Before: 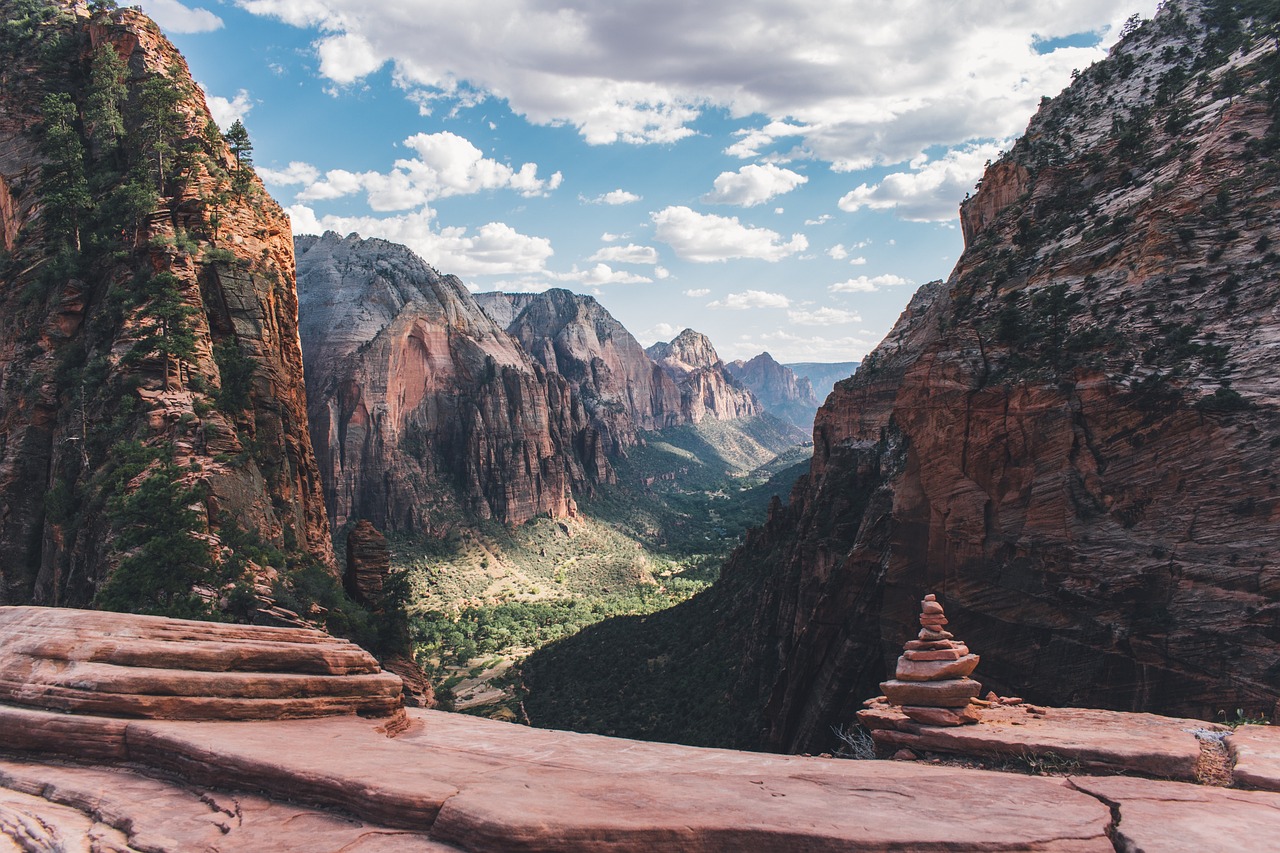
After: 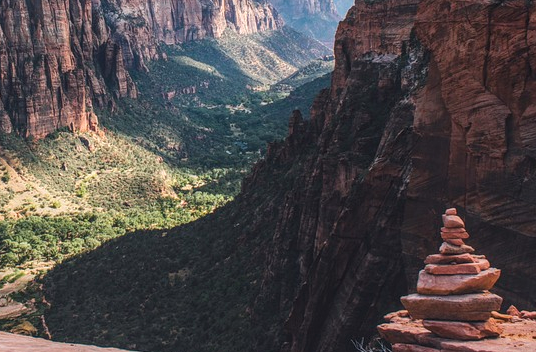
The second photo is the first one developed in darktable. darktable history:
local contrast: highlights 1%, shadows 1%, detail 134%
crop: left 37.485%, top 45.274%, right 20.588%, bottom 13.44%
color balance rgb: power › chroma 0.279%, power › hue 22.17°, perceptual saturation grading › global saturation 0.104%, global vibrance 34.584%
